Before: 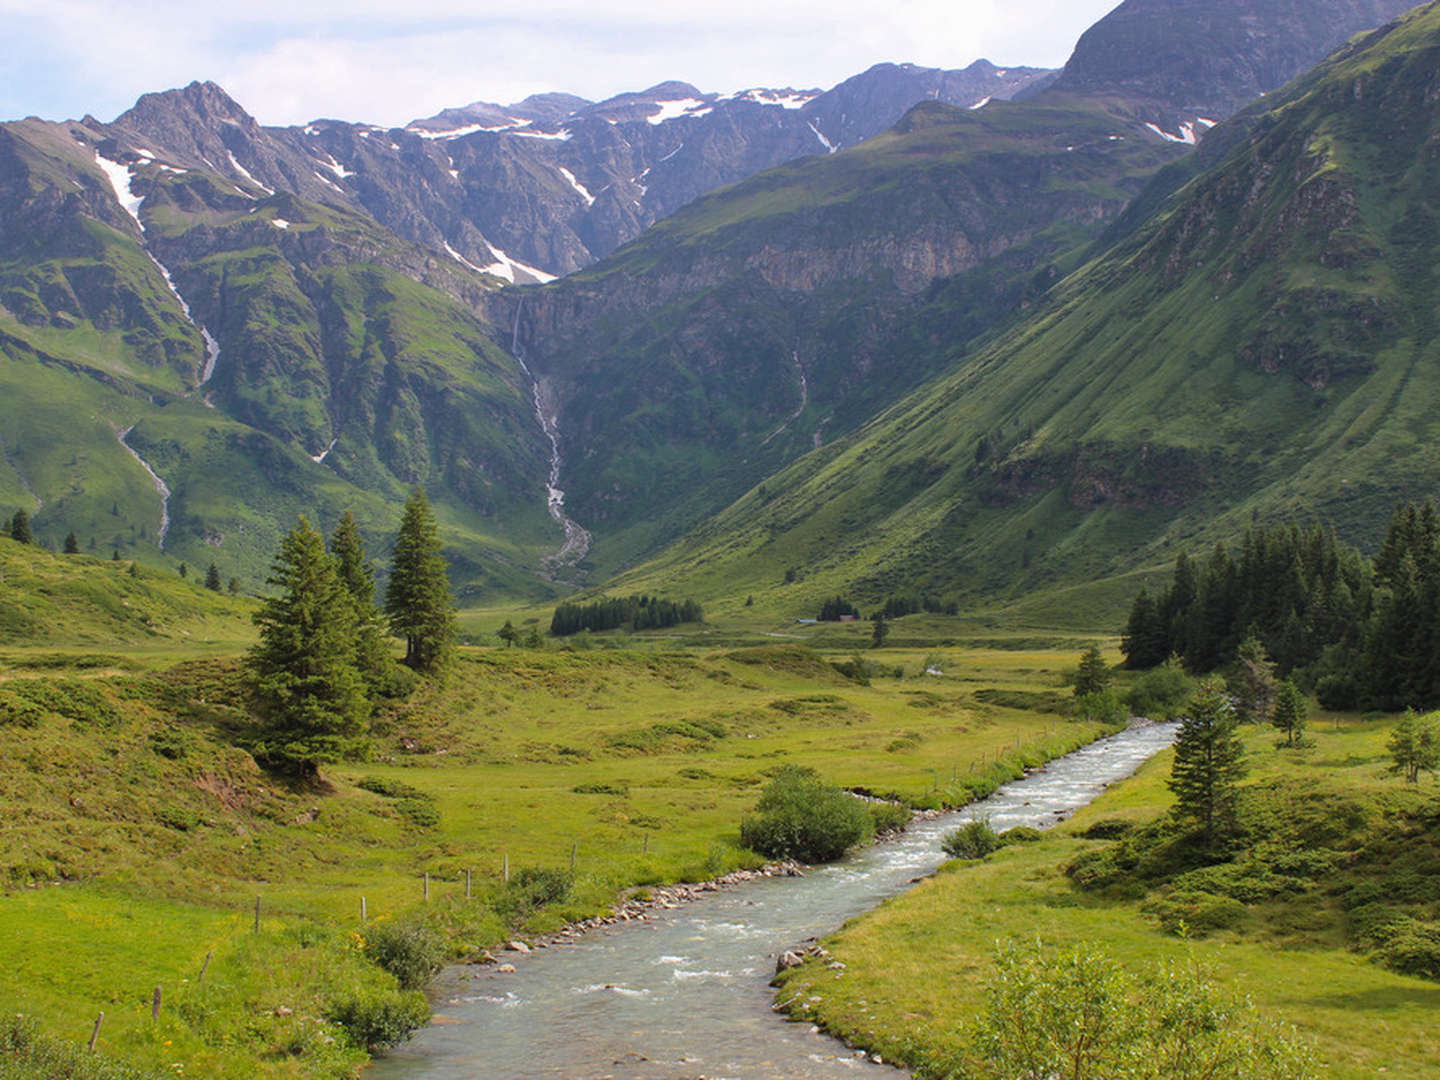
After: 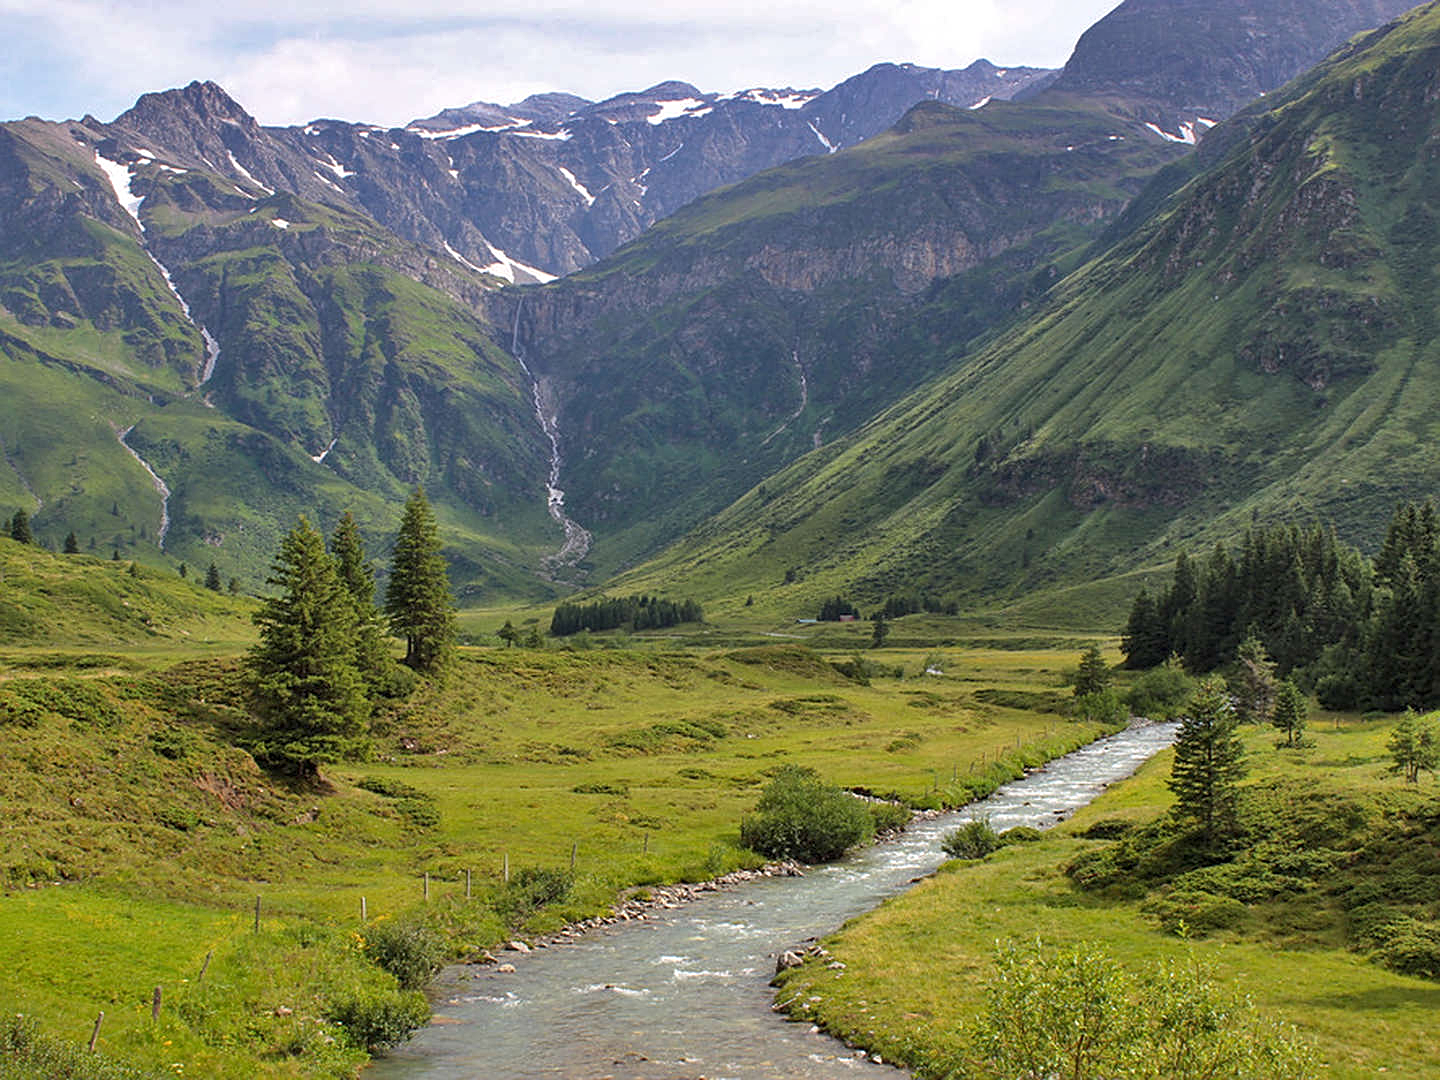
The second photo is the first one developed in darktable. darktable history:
sharpen: amount 0.554
shadows and highlights: soften with gaussian
local contrast: highlights 106%, shadows 101%, detail 120%, midtone range 0.2
